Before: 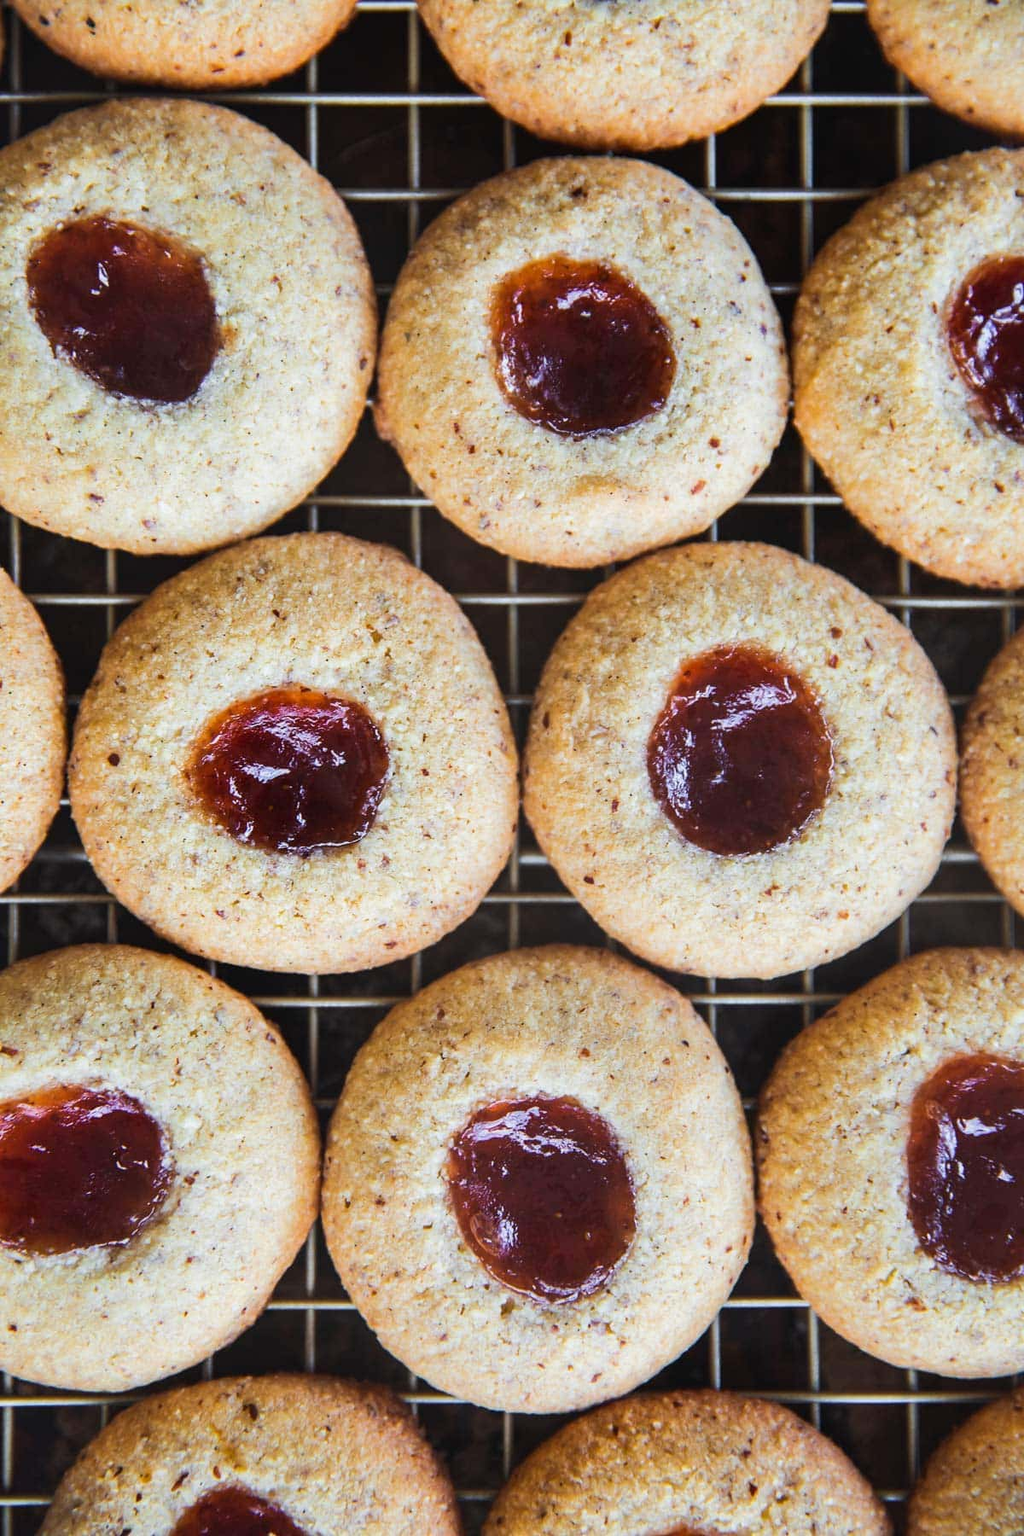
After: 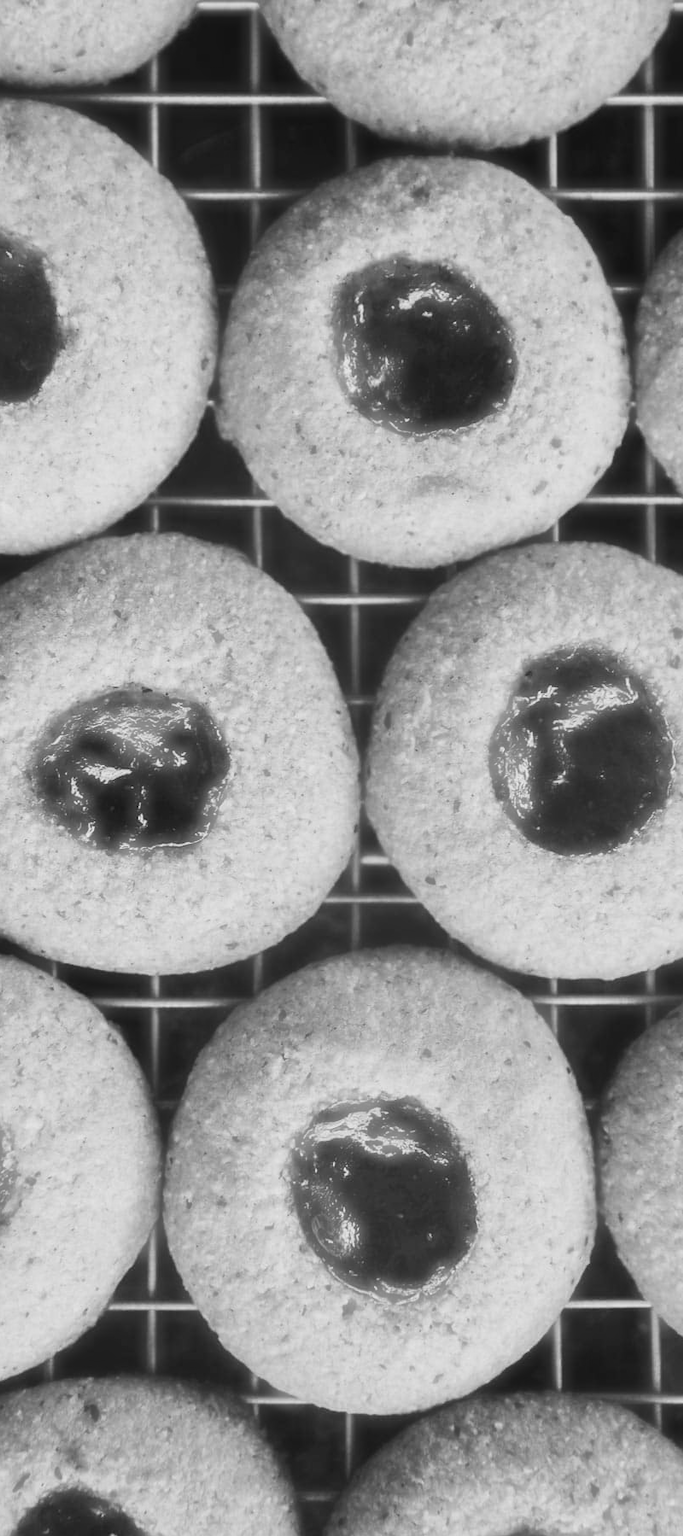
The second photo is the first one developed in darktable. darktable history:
haze removal: strength -0.9, distance 0.224, compatibility mode true, adaptive false
color calibration: output gray [0.253, 0.26, 0.487, 0], illuminant same as pipeline (D50), adaptation XYZ, x 0.345, y 0.357, temperature 5020.55 K
crop and rotate: left 15.565%, right 17.691%
color correction: highlights b* -0.02
